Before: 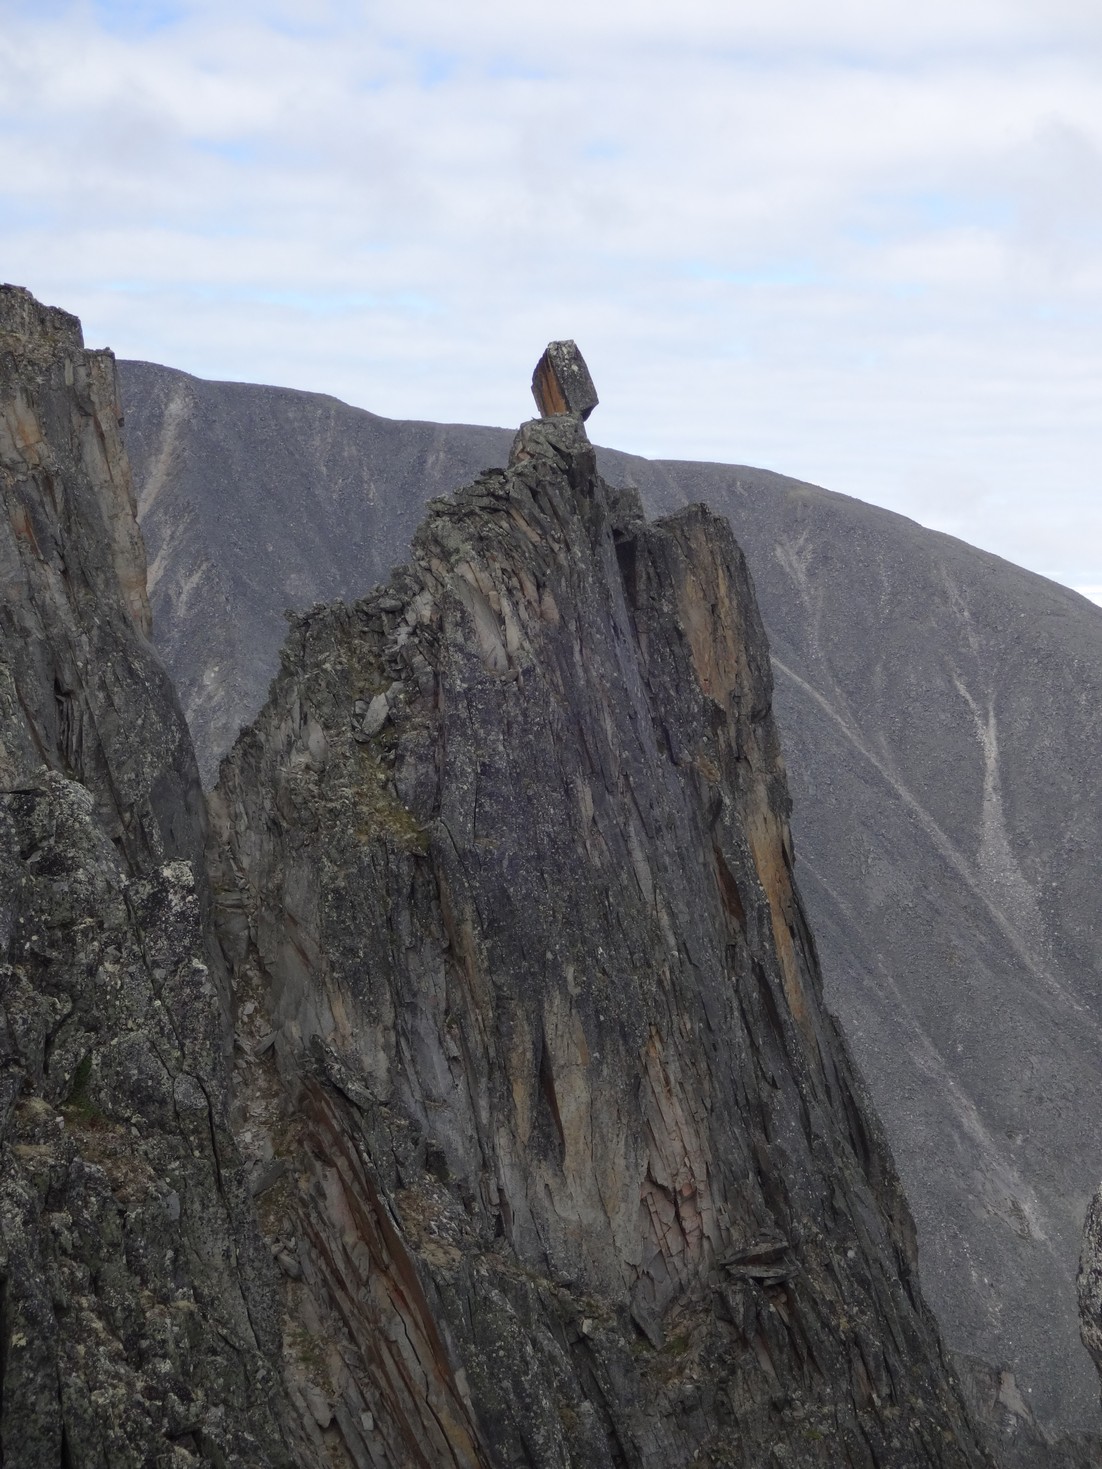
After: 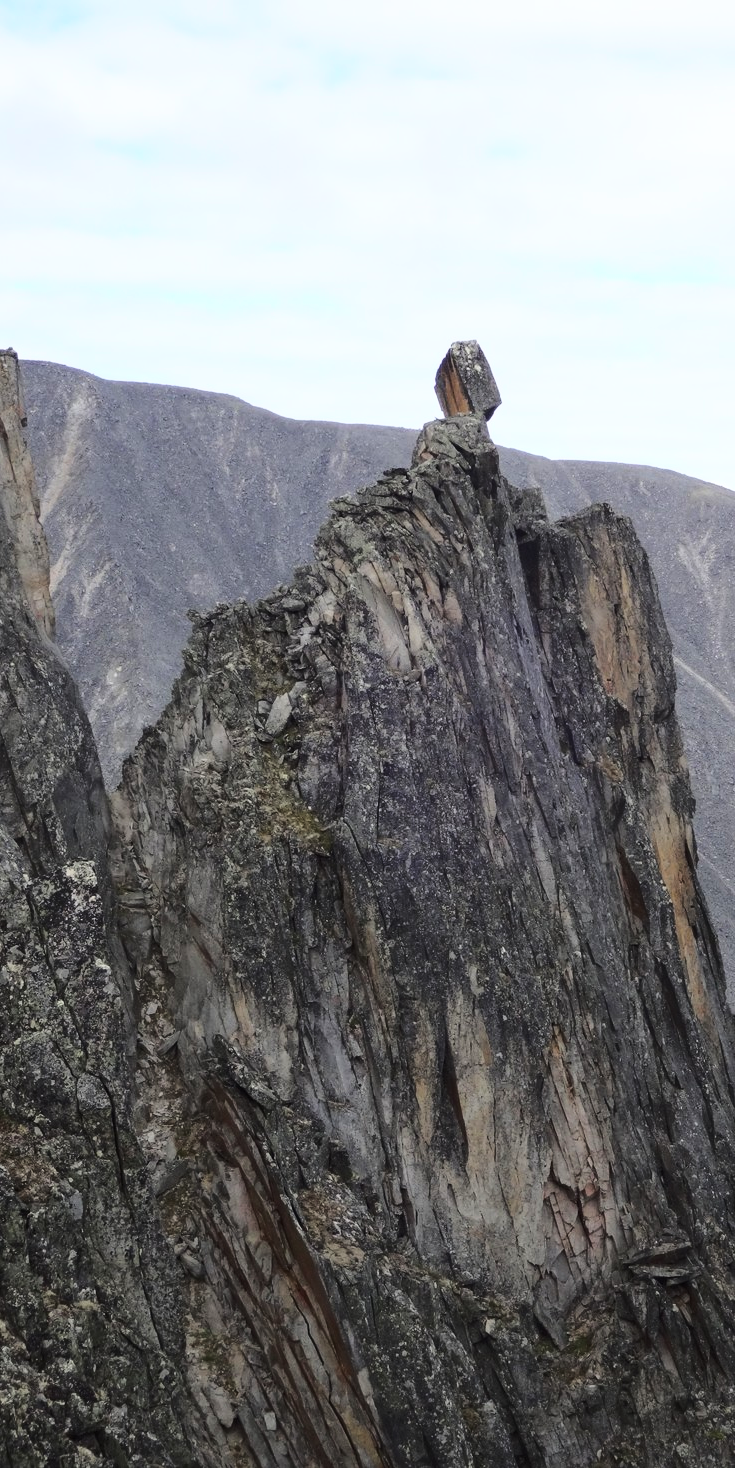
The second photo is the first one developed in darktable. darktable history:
base curve: curves: ch0 [(0, 0) (0.036, 0.037) (0.121, 0.228) (0.46, 0.76) (0.859, 0.983) (1, 1)]
crop and rotate: left 8.876%, right 24.415%
